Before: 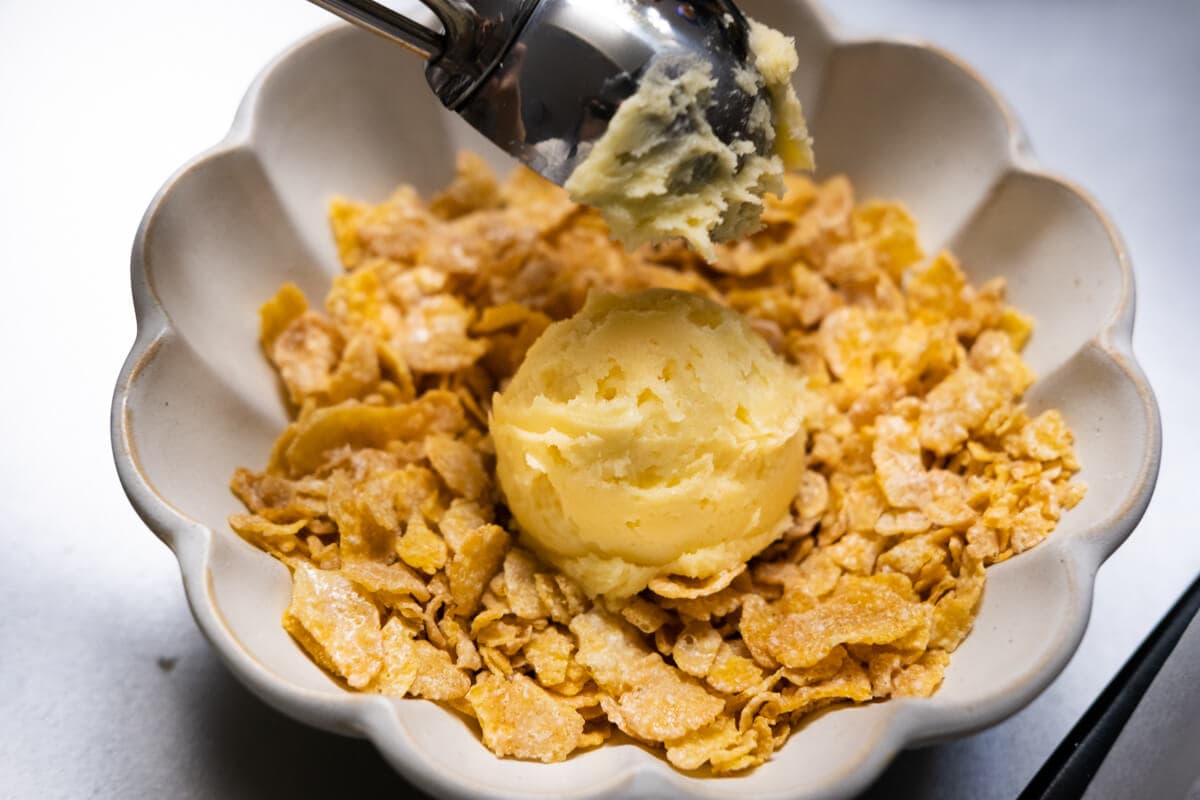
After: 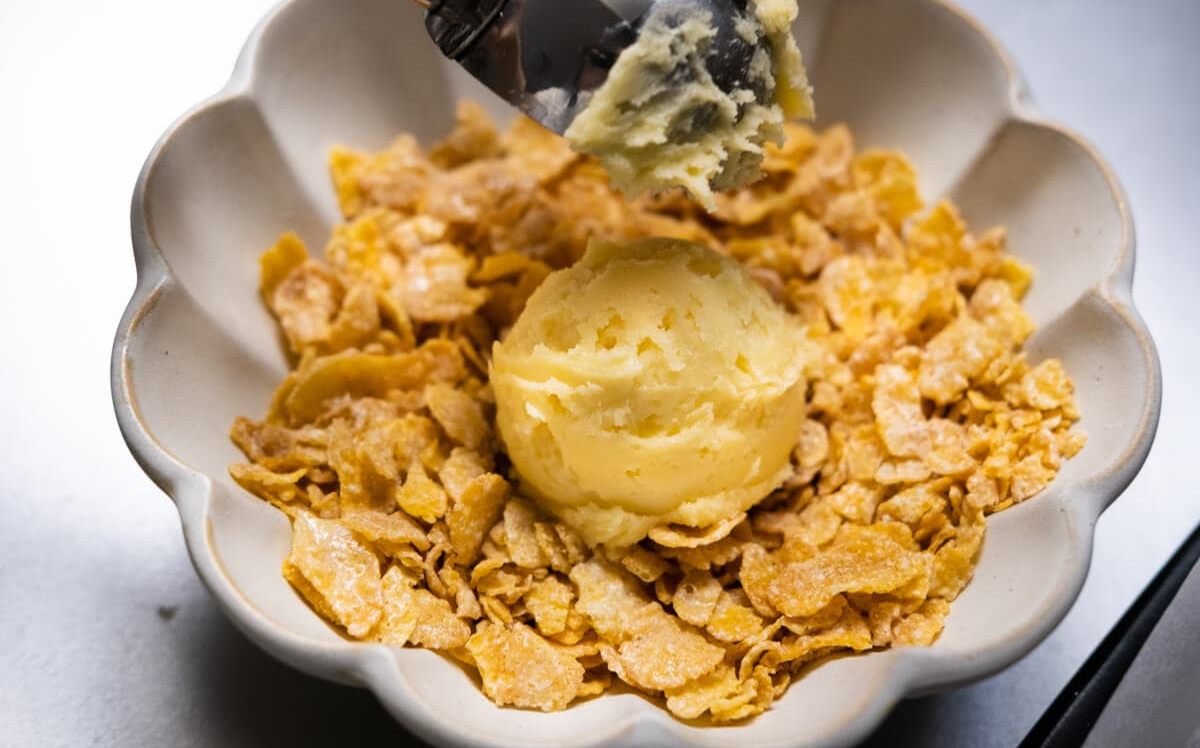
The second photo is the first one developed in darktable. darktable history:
crop and rotate: top 6.432%
